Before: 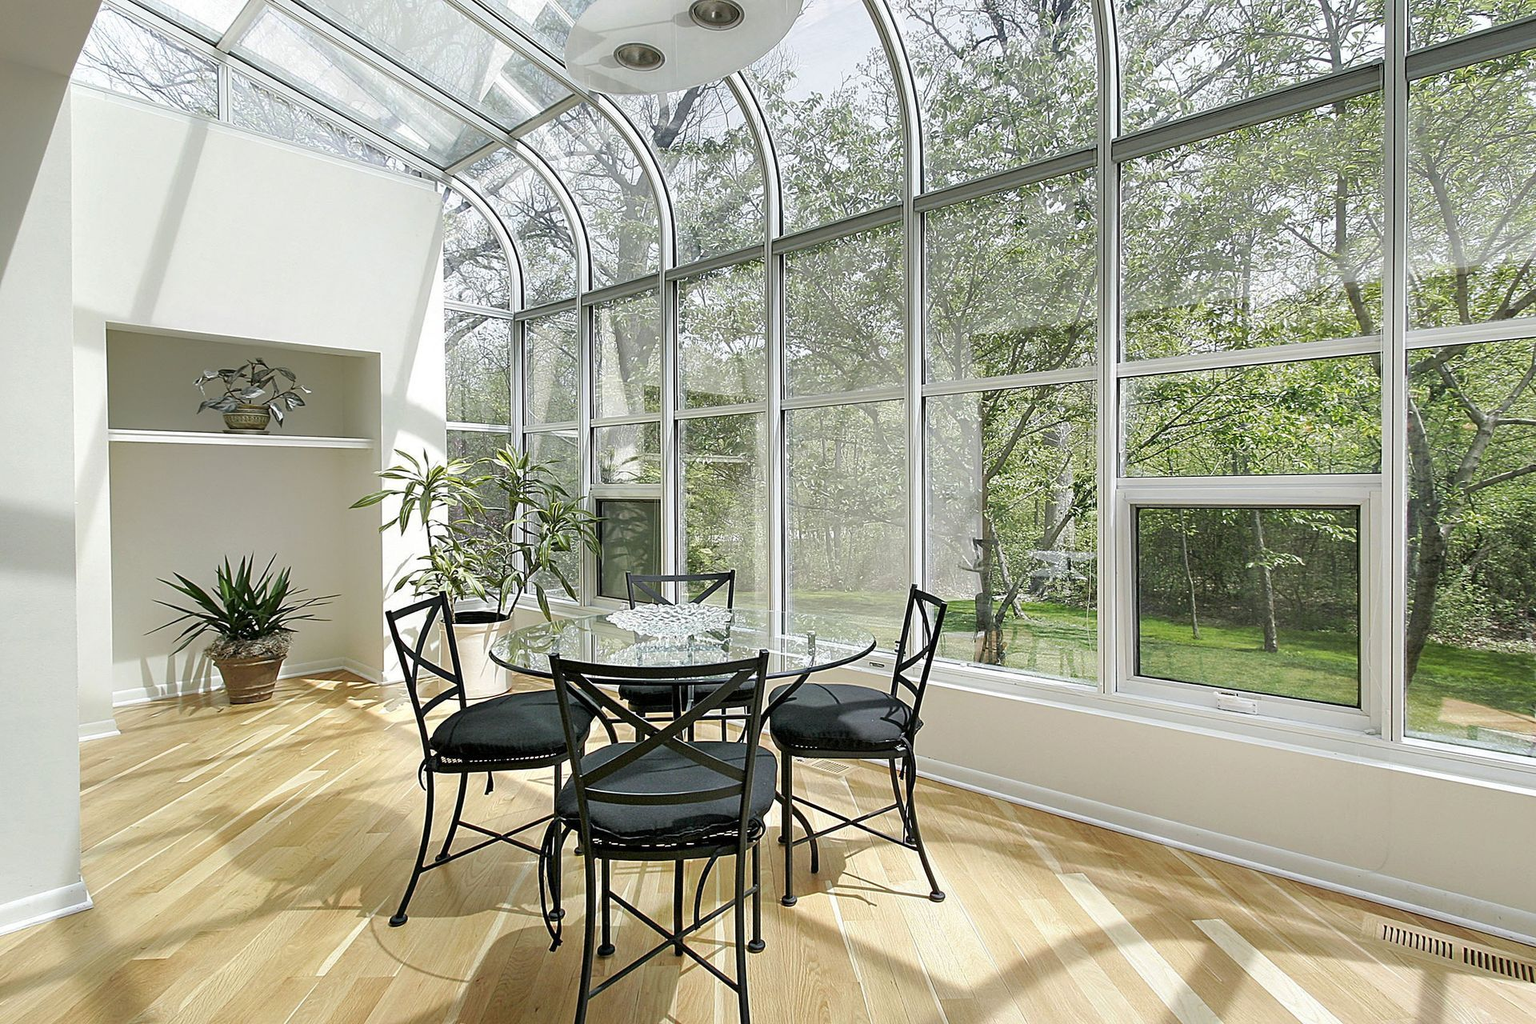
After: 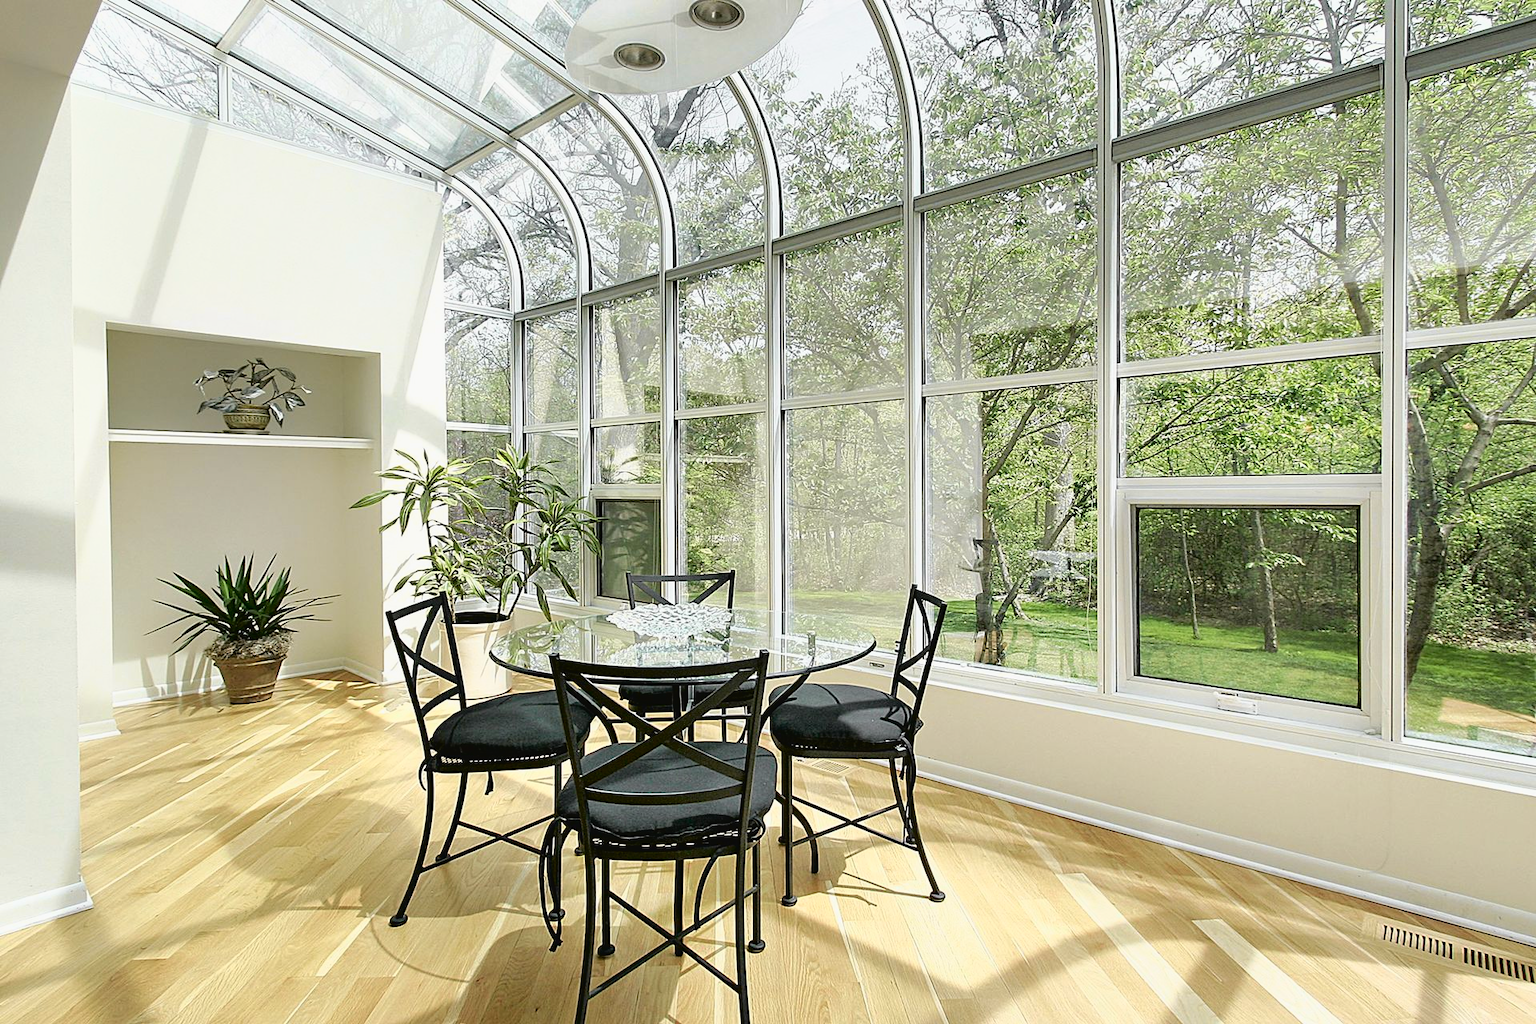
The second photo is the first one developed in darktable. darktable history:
tone curve: curves: ch0 [(0.003, 0.029) (0.037, 0.036) (0.149, 0.117) (0.297, 0.318) (0.422, 0.474) (0.531, 0.6) (0.743, 0.809) (0.889, 0.941) (1, 0.98)]; ch1 [(0, 0) (0.305, 0.325) (0.453, 0.437) (0.482, 0.479) (0.501, 0.5) (0.506, 0.503) (0.564, 0.578) (0.587, 0.625) (0.666, 0.727) (1, 1)]; ch2 [(0, 0) (0.323, 0.277) (0.408, 0.399) (0.45, 0.48) (0.499, 0.502) (0.512, 0.523) (0.57, 0.595) (0.653, 0.671) (0.768, 0.744) (1, 1)], color space Lab, independent channels, preserve colors none
